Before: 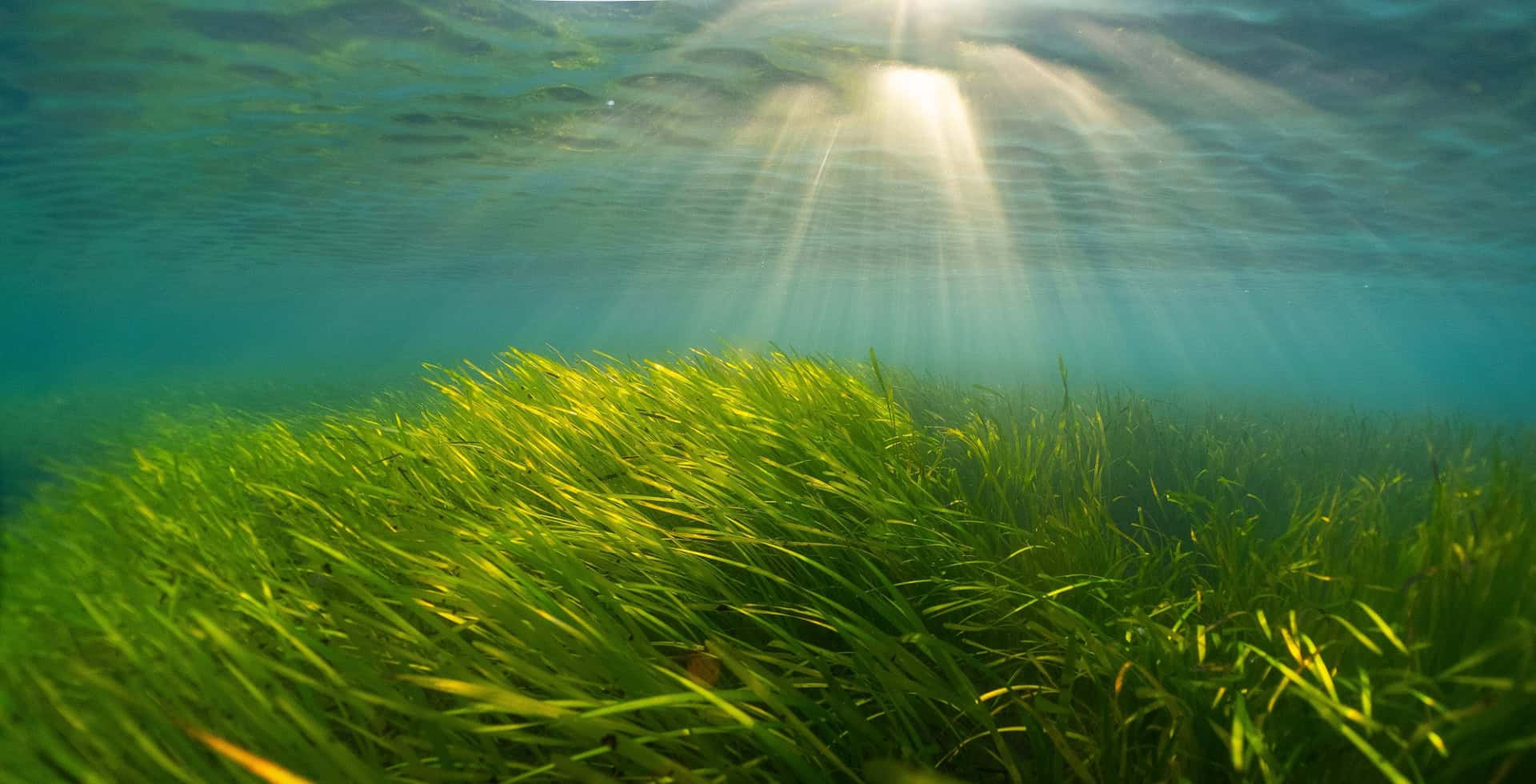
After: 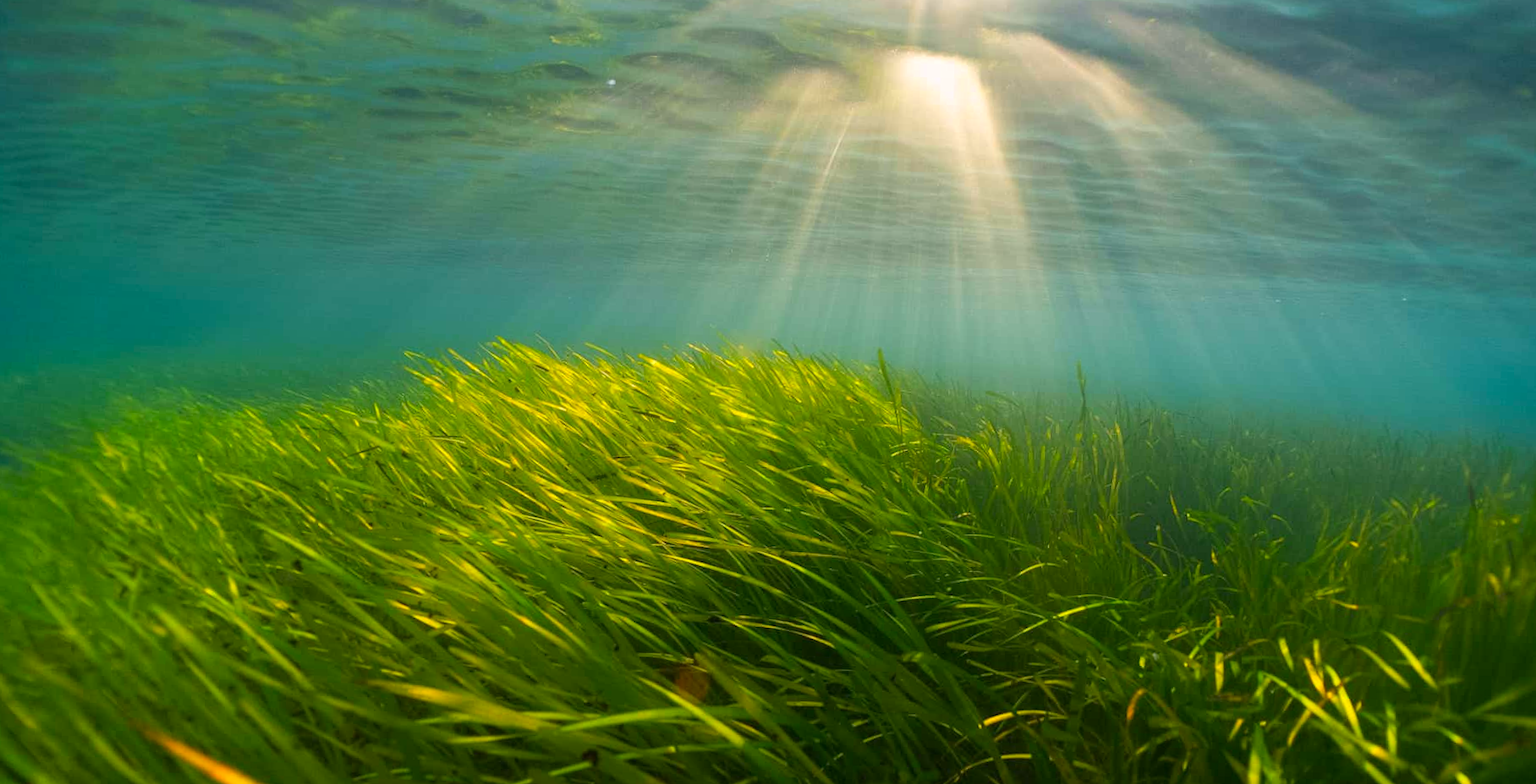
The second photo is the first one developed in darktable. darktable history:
crop and rotate: angle -1.67°
color correction: highlights a* 3.28, highlights b* 1.74, saturation 1.16
base curve: preserve colors none
